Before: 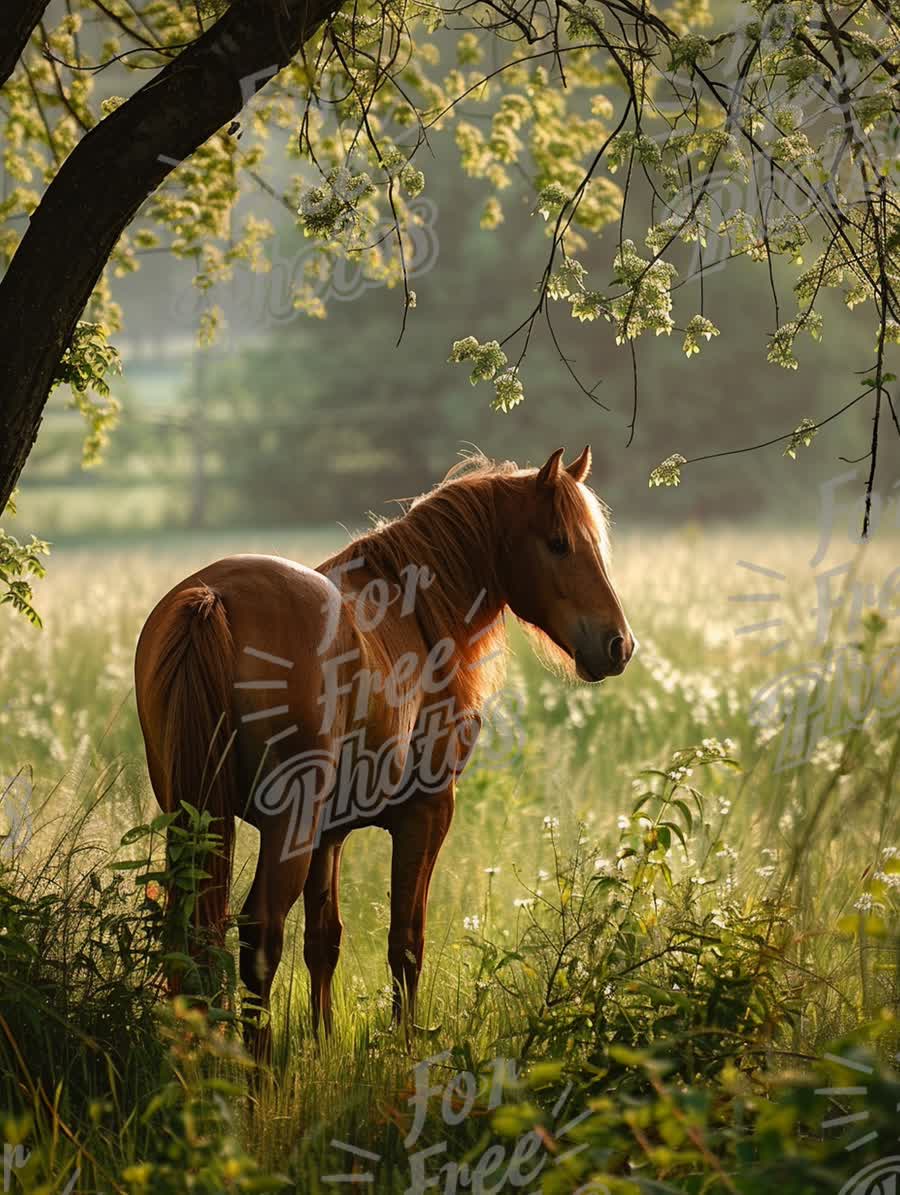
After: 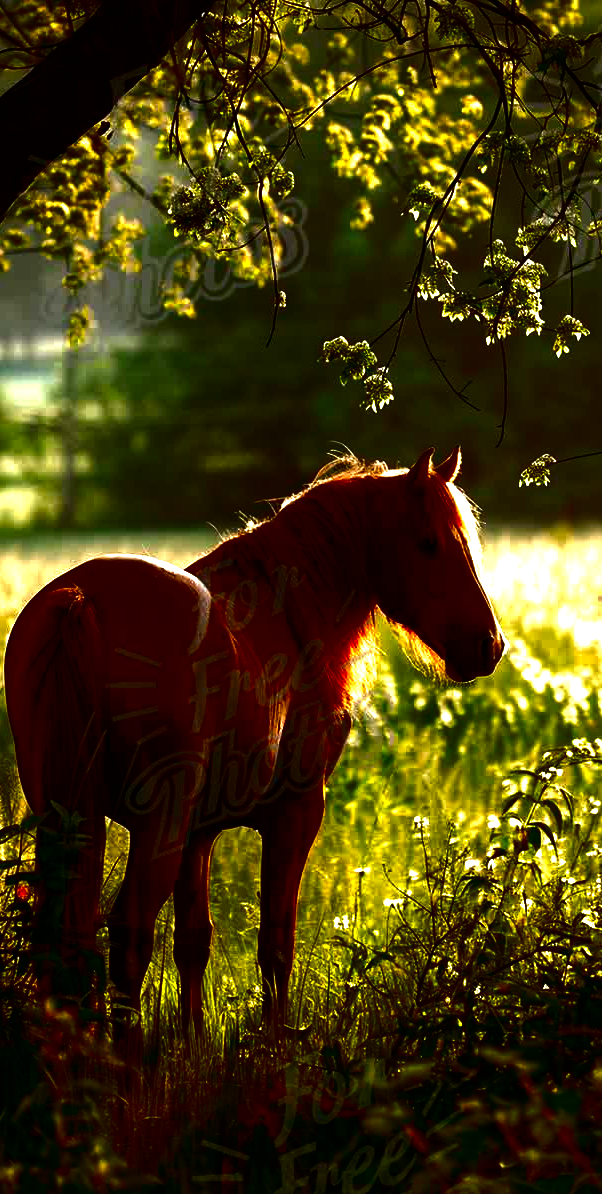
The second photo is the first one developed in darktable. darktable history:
crop and rotate: left 14.473%, right 18.613%
contrast brightness saturation: brightness -0.997, saturation 0.983
tone equalizer: -8 EV -1.05 EV, -7 EV -1 EV, -6 EV -0.862 EV, -5 EV -0.538 EV, -3 EV 0.563 EV, -2 EV 0.861 EV, -1 EV 0.994 EV, +0 EV 1.06 EV, edges refinement/feathering 500, mask exposure compensation -1.57 EV, preserve details no
